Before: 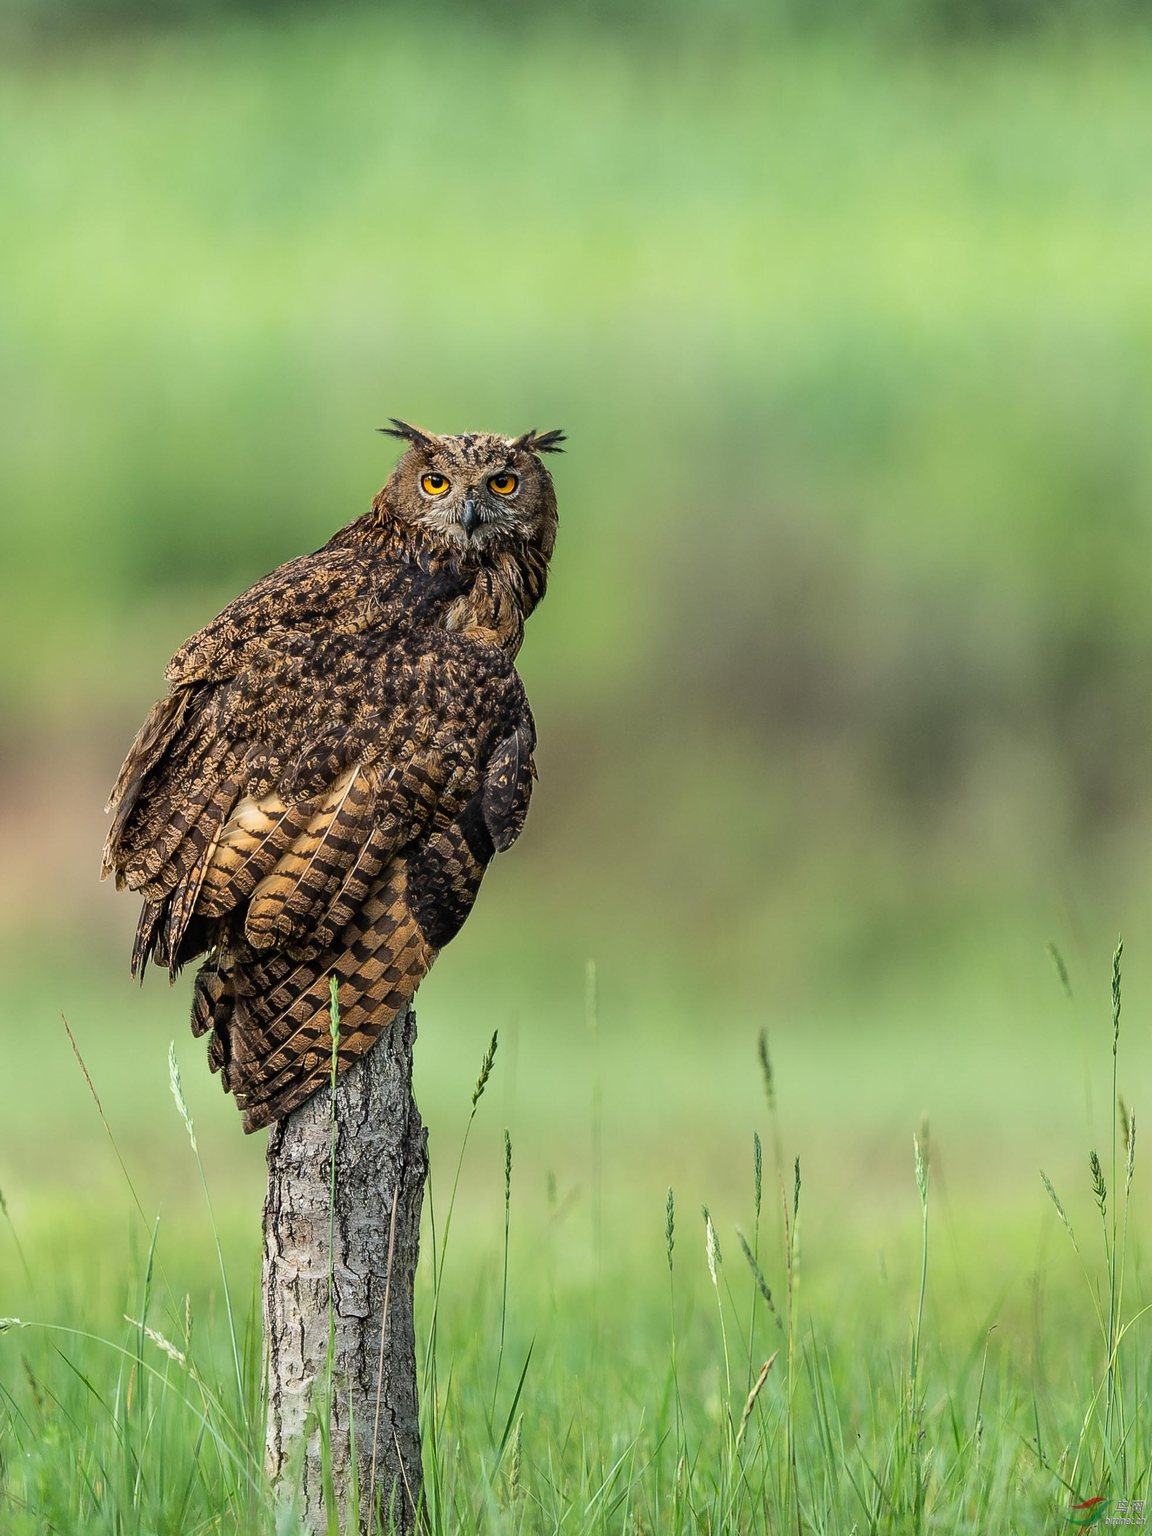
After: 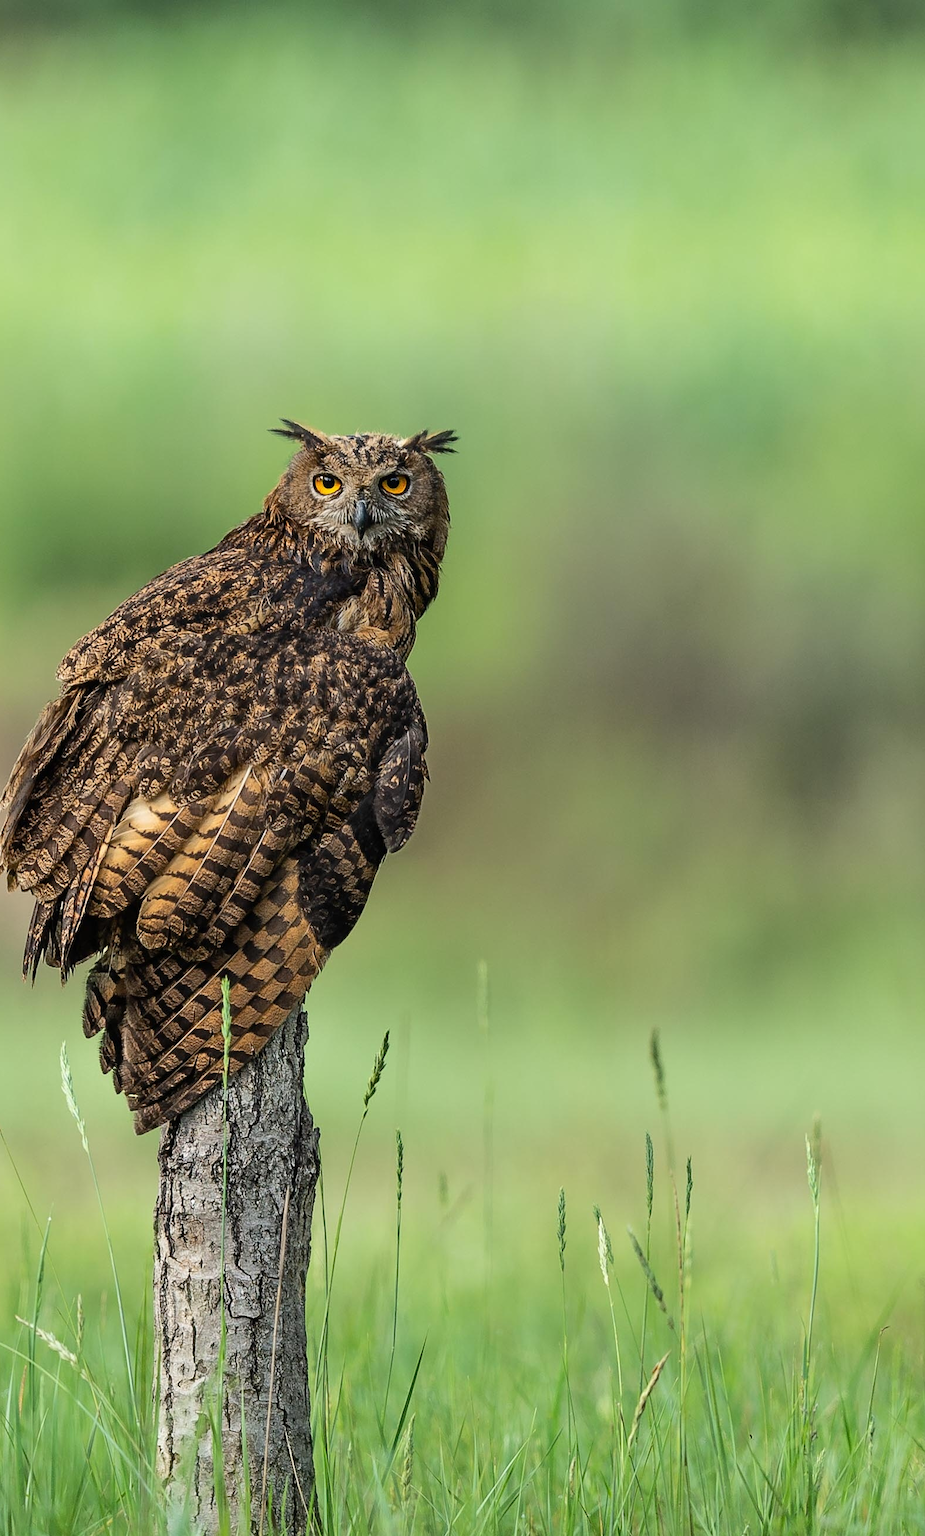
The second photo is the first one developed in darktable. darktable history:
crop and rotate: left 9.483%, right 10.227%
